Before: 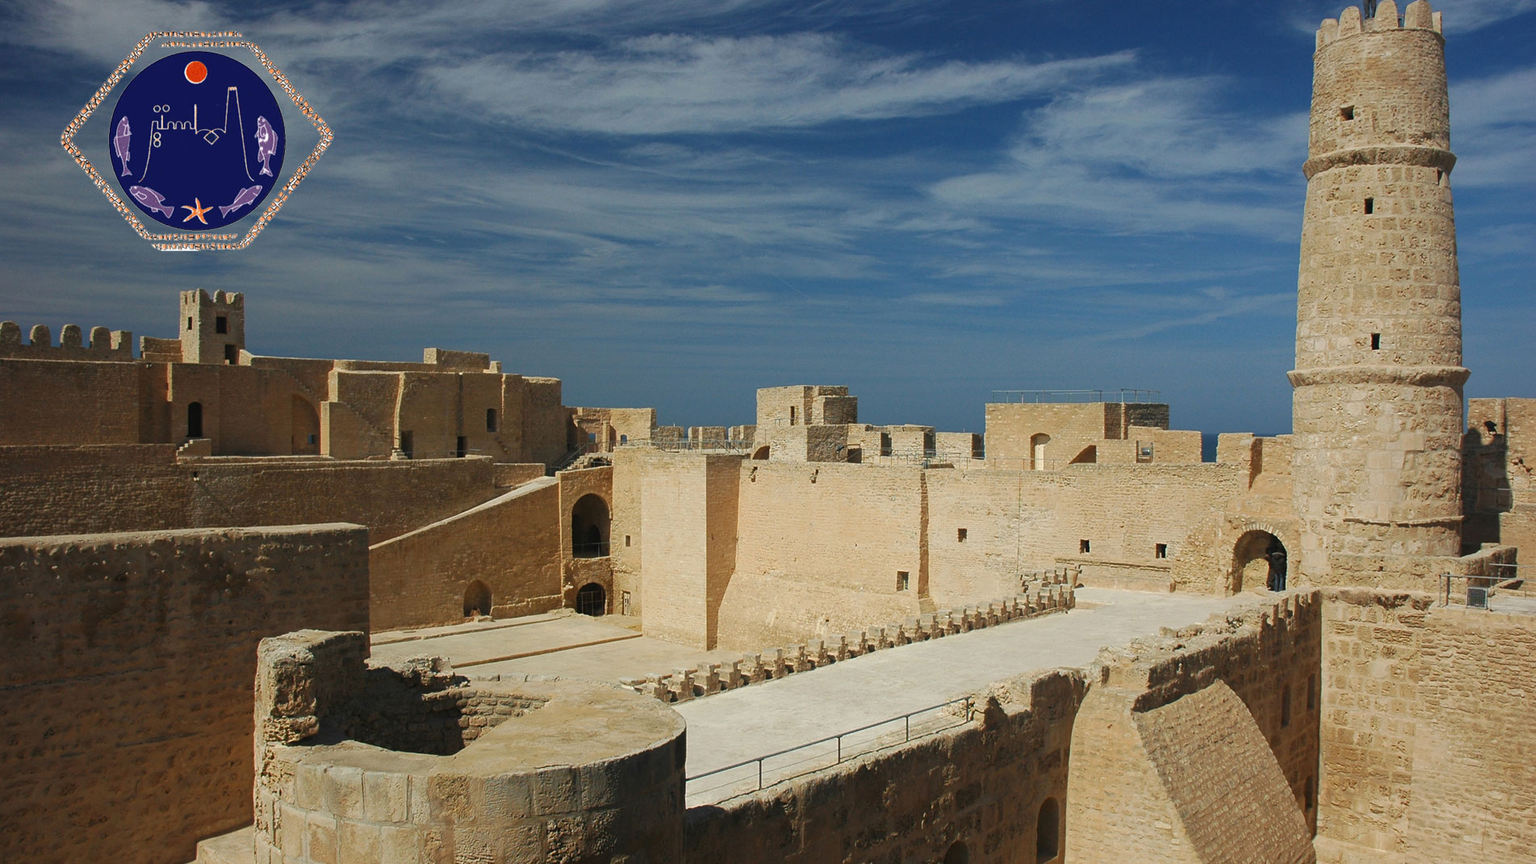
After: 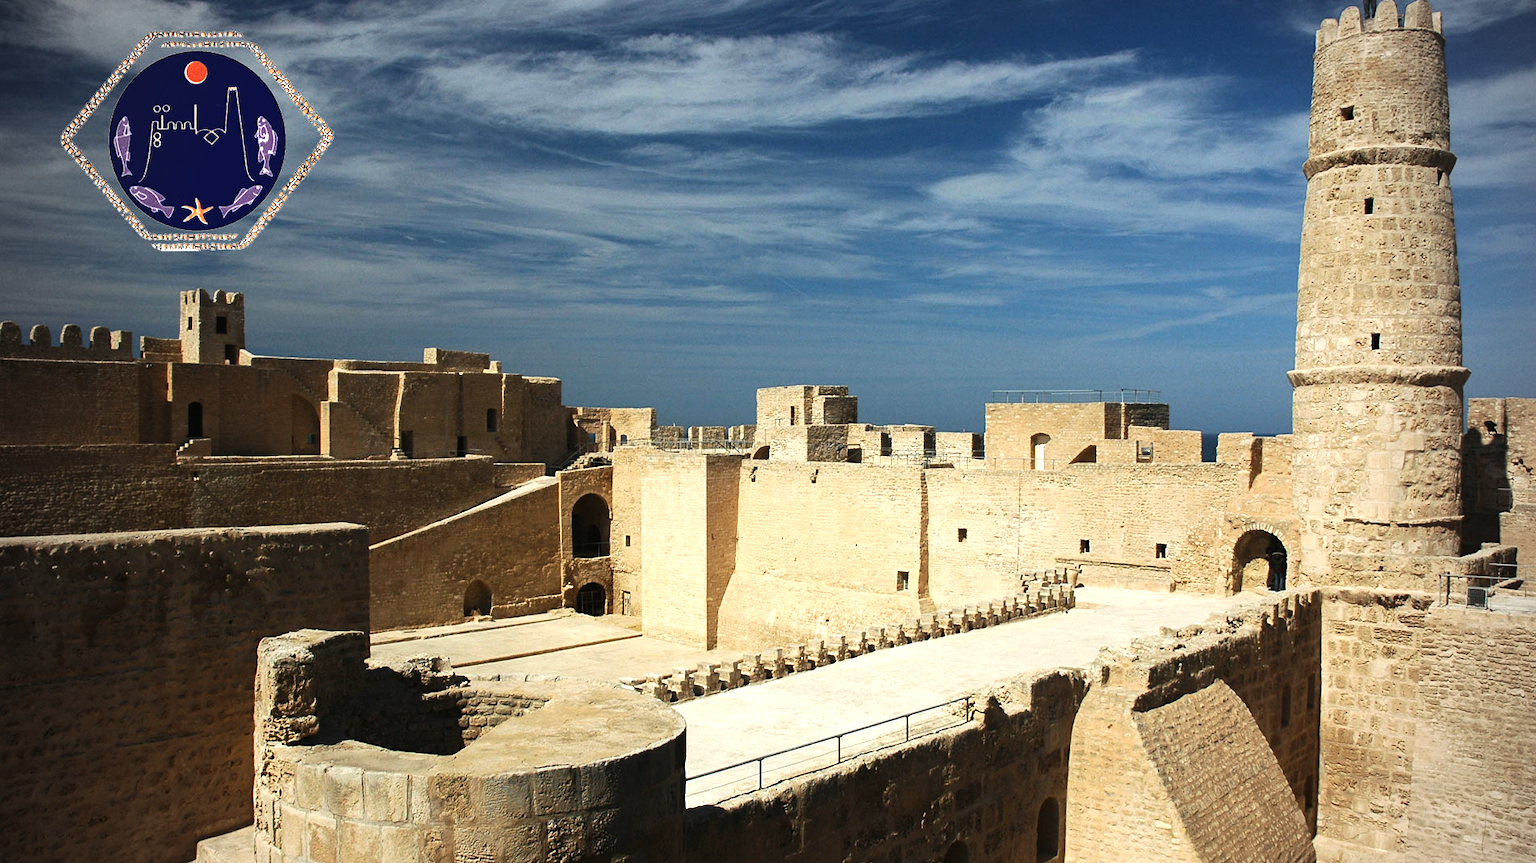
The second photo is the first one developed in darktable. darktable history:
vignetting: unbound false
tone equalizer: -8 EV -1.08 EV, -7 EV -1.01 EV, -6 EV -0.867 EV, -5 EV -0.578 EV, -3 EV 0.578 EV, -2 EV 0.867 EV, -1 EV 1.01 EV, +0 EV 1.08 EV, edges refinement/feathering 500, mask exposure compensation -1.57 EV, preserve details no
